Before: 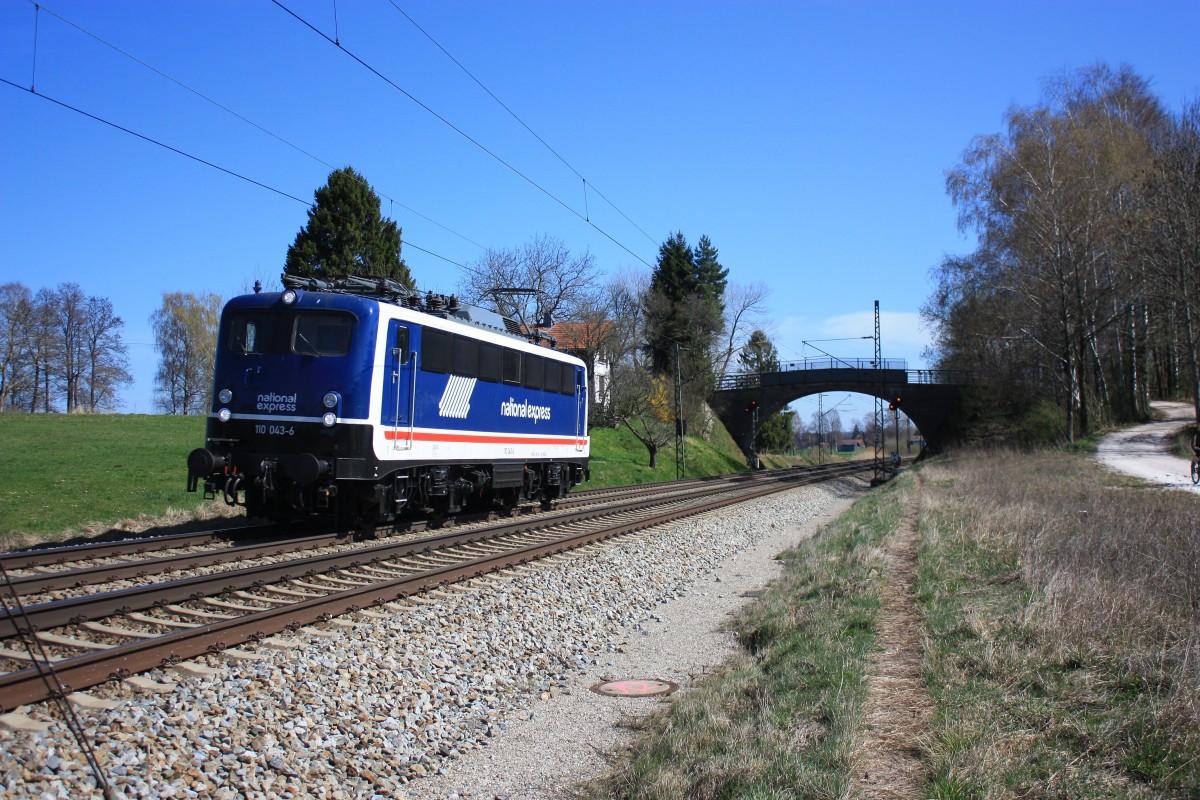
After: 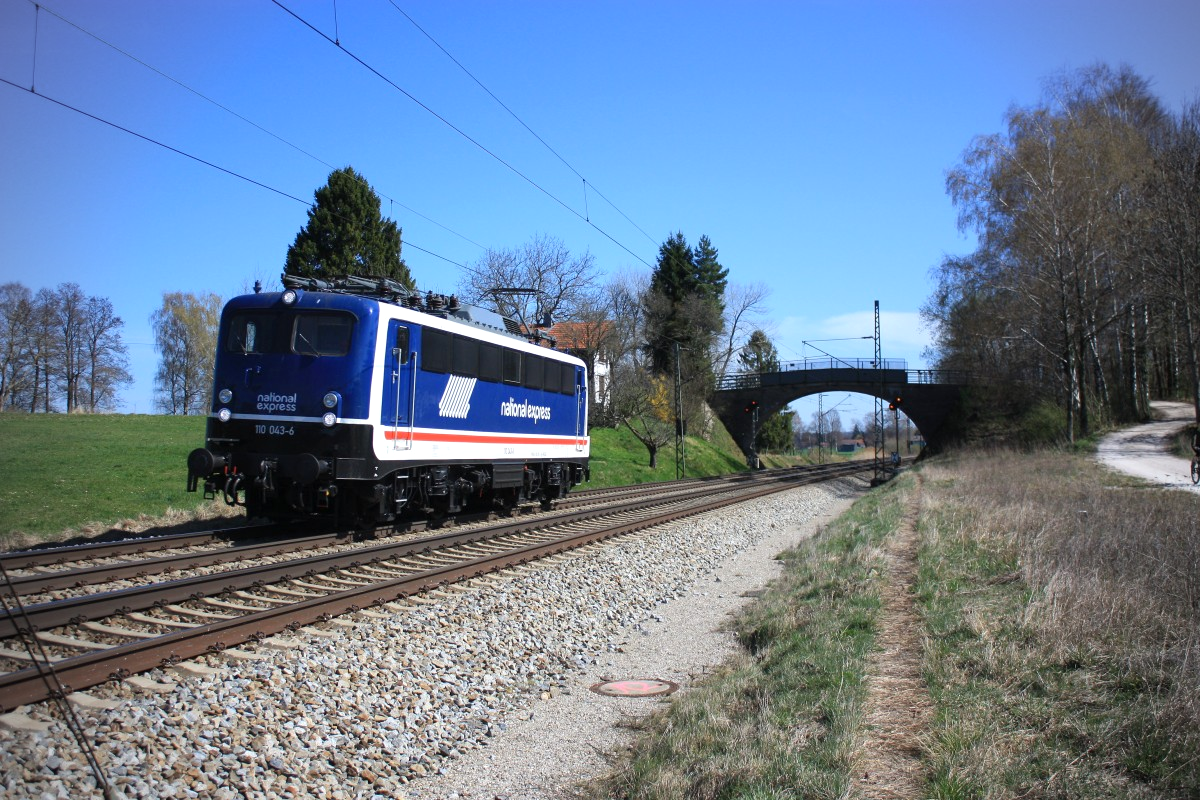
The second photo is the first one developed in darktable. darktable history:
exposure: exposure 0.163 EV, compensate highlight preservation false
vignetting: on, module defaults
